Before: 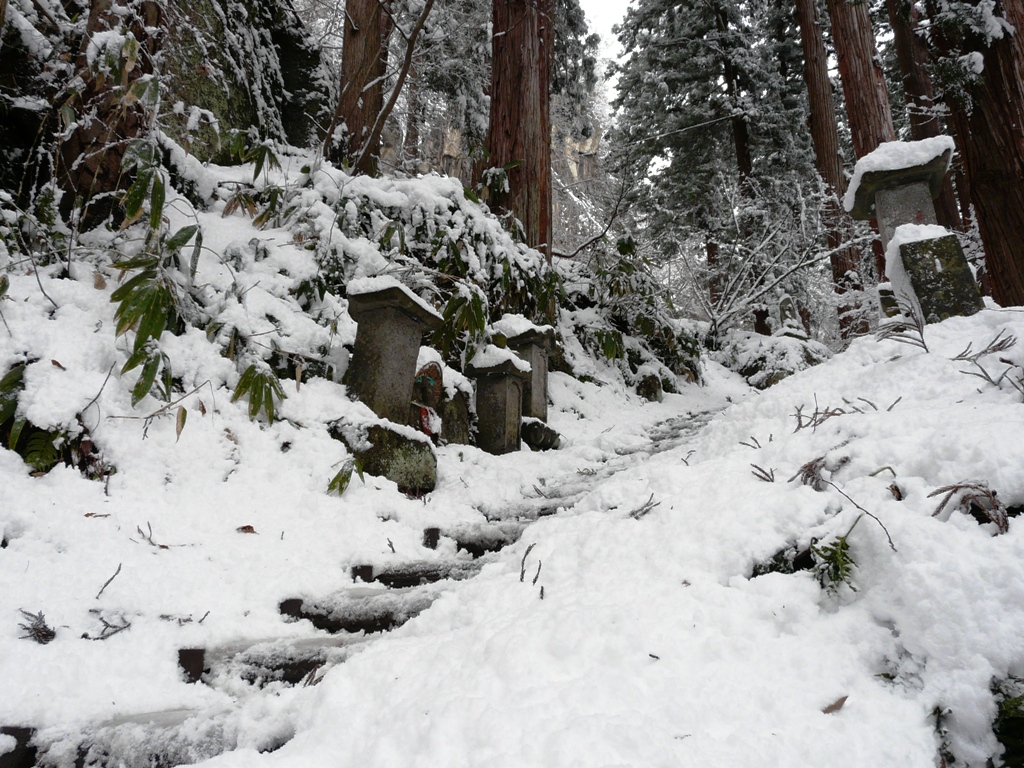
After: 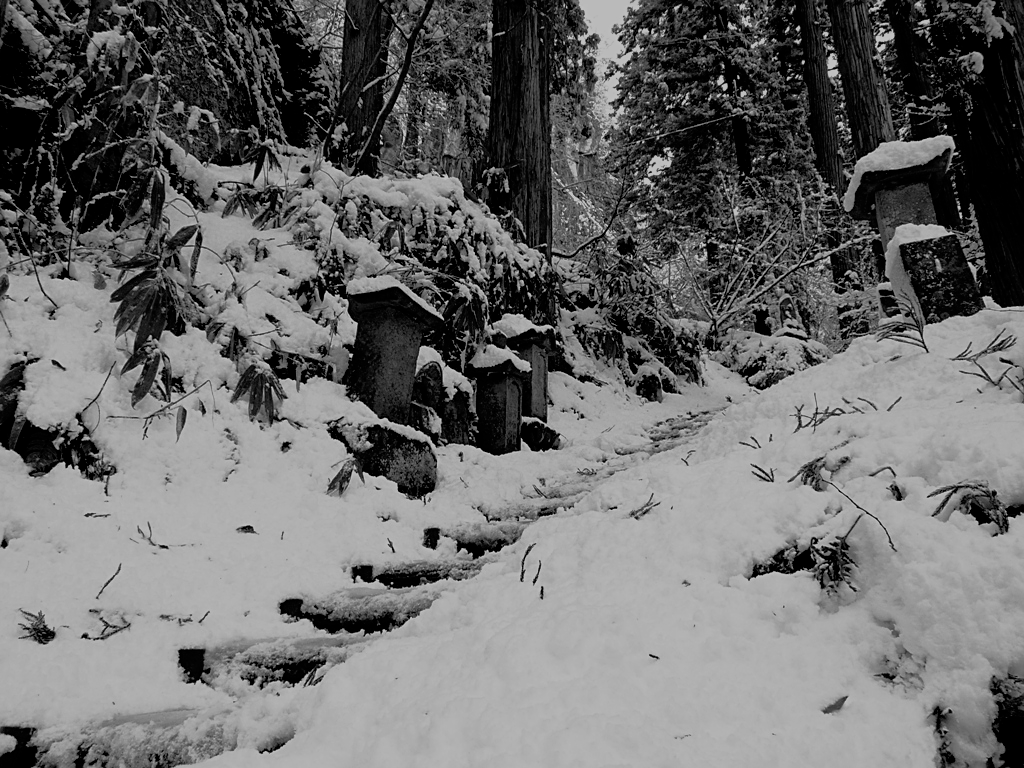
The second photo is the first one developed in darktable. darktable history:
filmic rgb: black relative exposure -4.93 EV, white relative exposure 2.84 EV, hardness 3.72
monochrome: a 79.32, b 81.83, size 1.1
tone equalizer: on, module defaults
sharpen: on, module defaults
